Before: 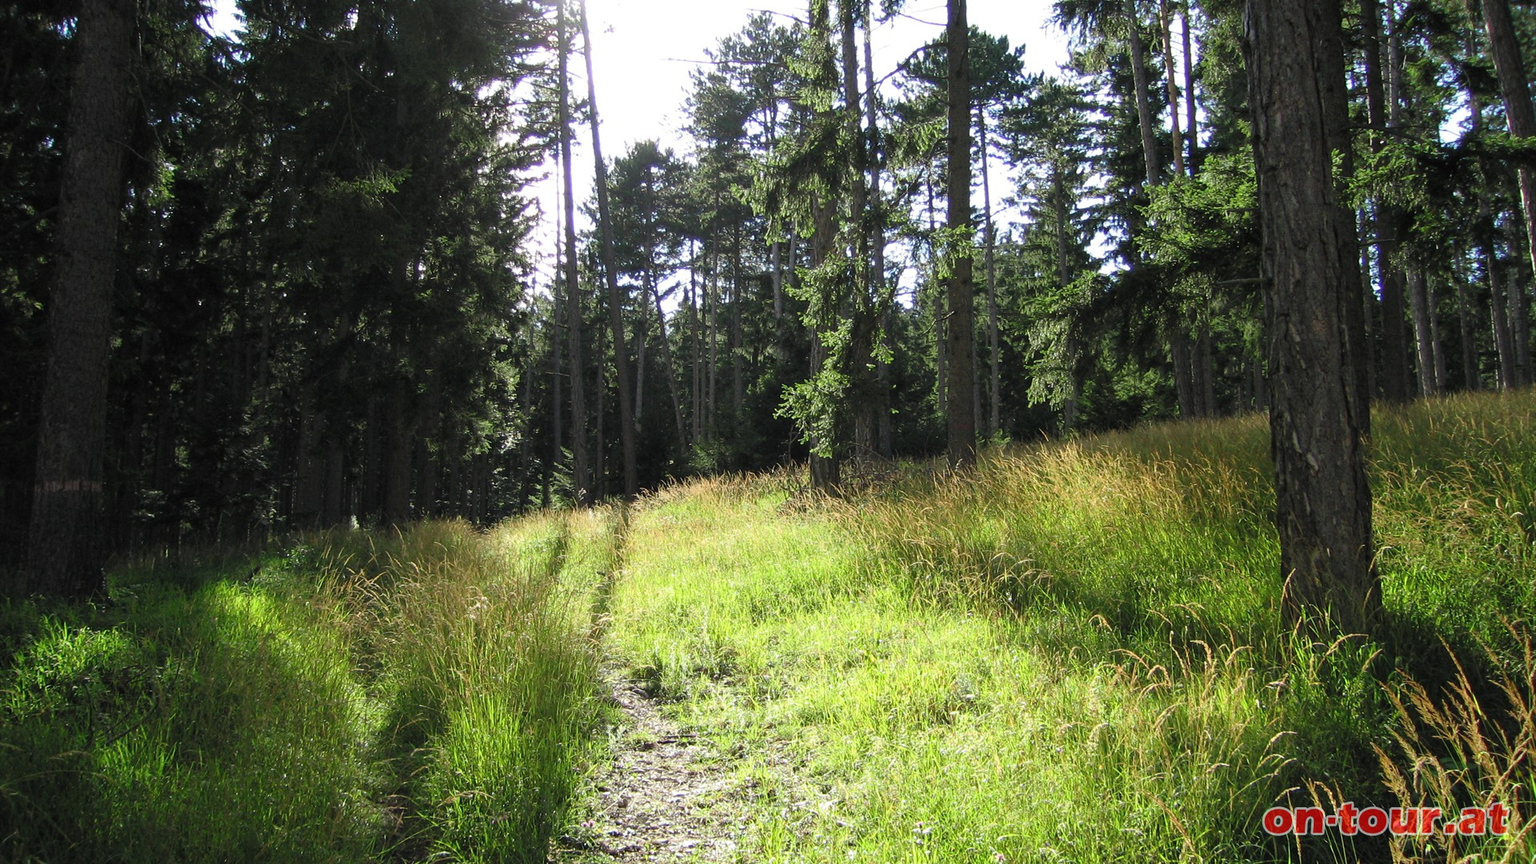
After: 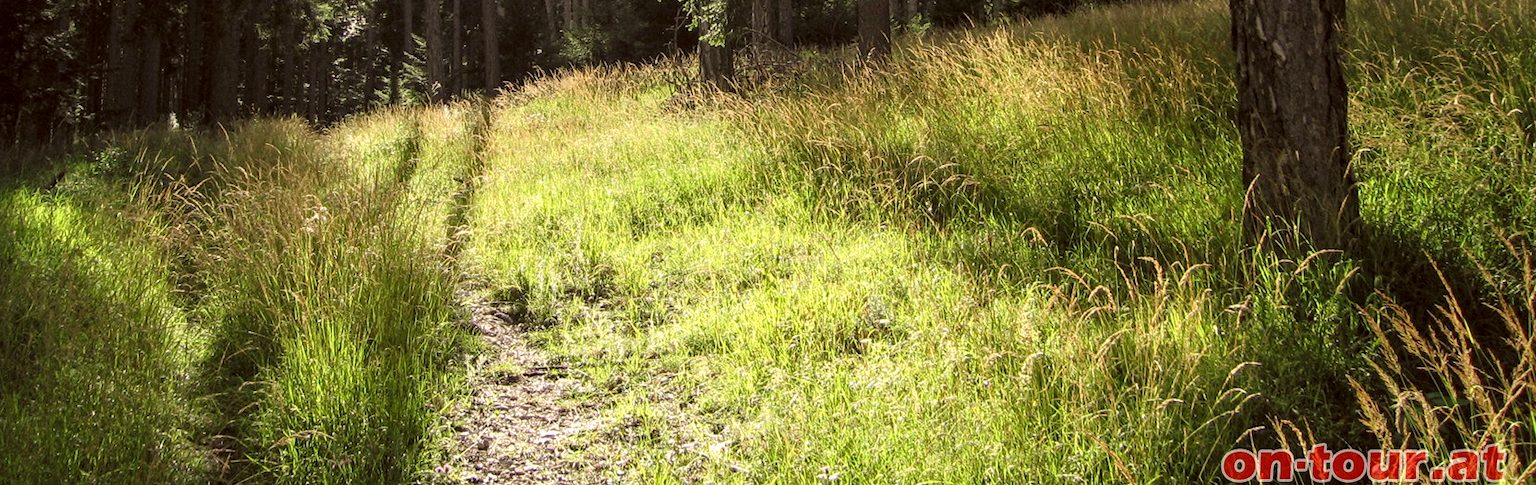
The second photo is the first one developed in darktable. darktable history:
crop and rotate: left 13.297%, top 48.353%, bottom 2.858%
color correction: highlights a* 6.23, highlights b* 7.8, shadows a* 5.42, shadows b* 7.36, saturation 0.91
local contrast: detail 130%
